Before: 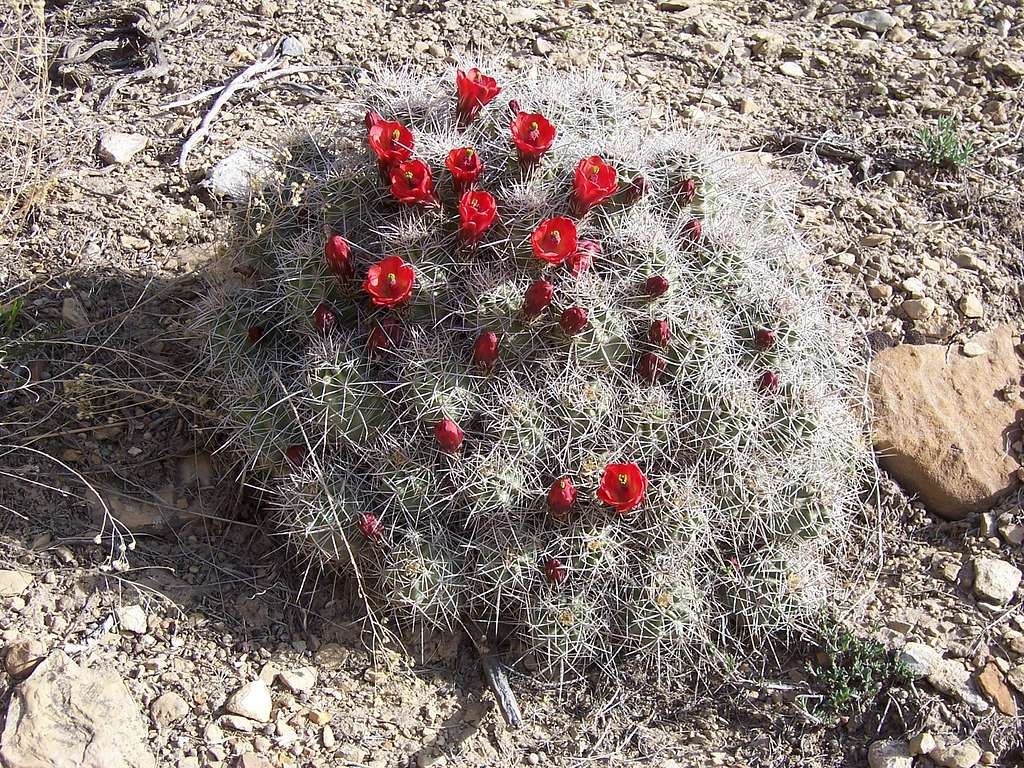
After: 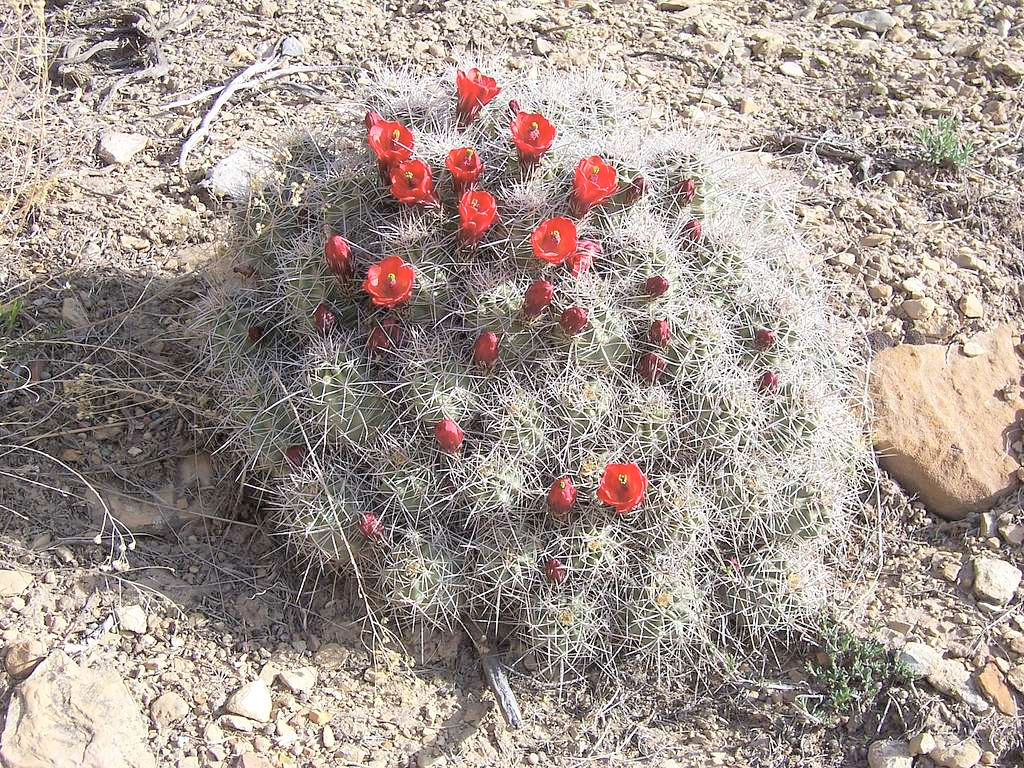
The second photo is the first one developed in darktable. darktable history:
contrast brightness saturation: brightness 0.275
